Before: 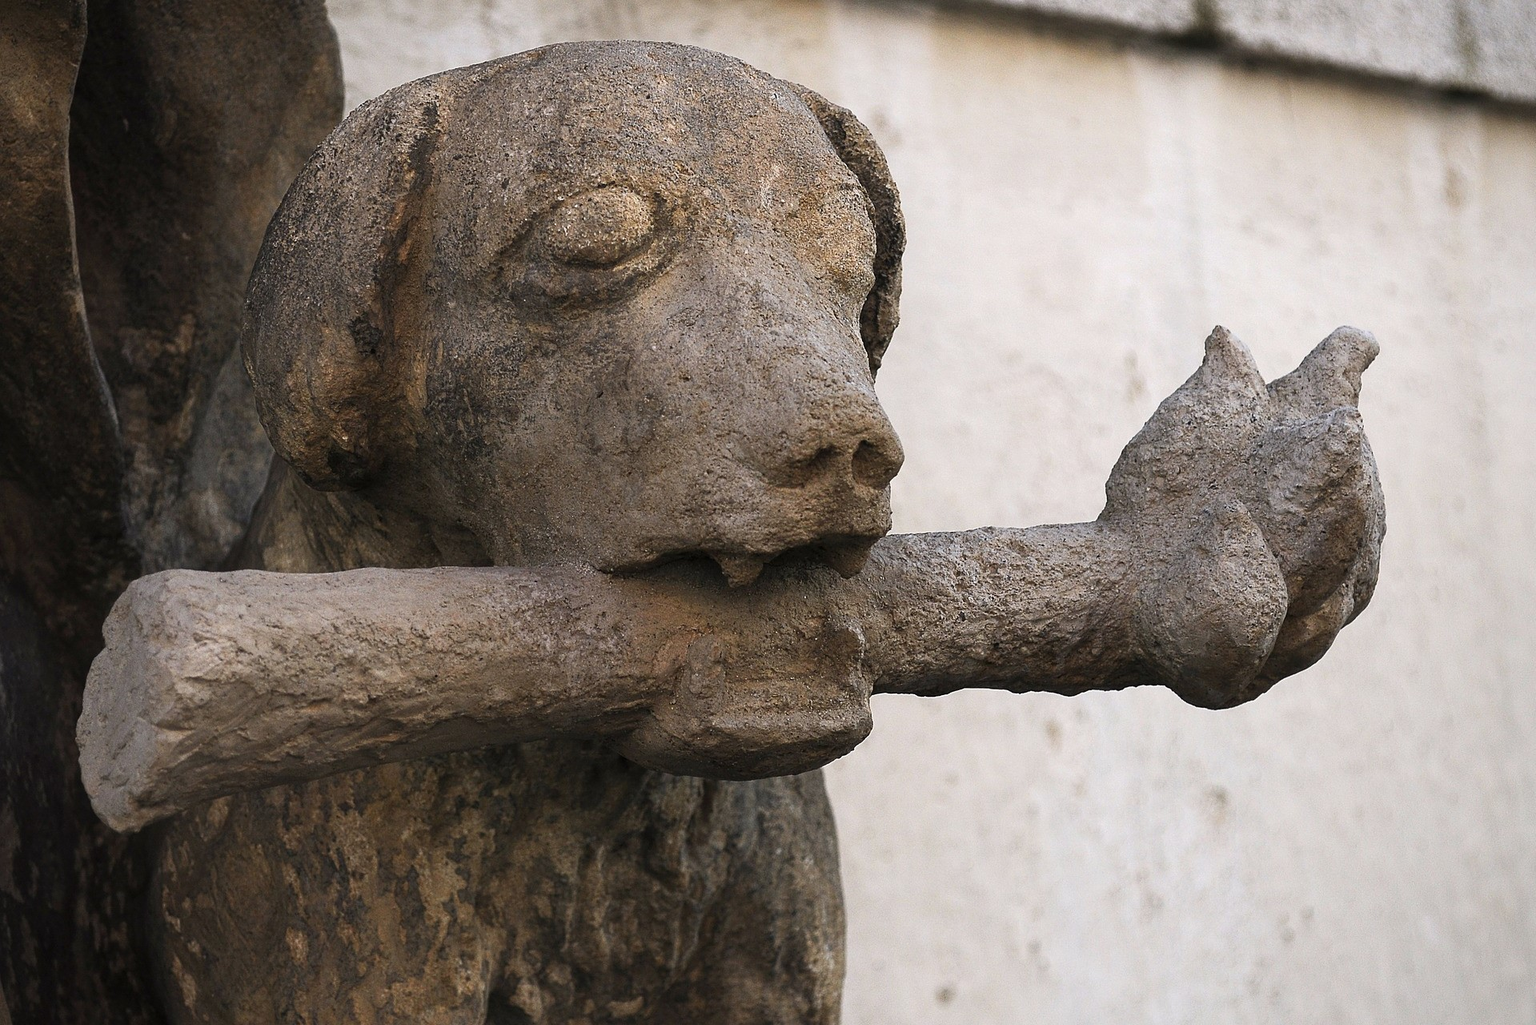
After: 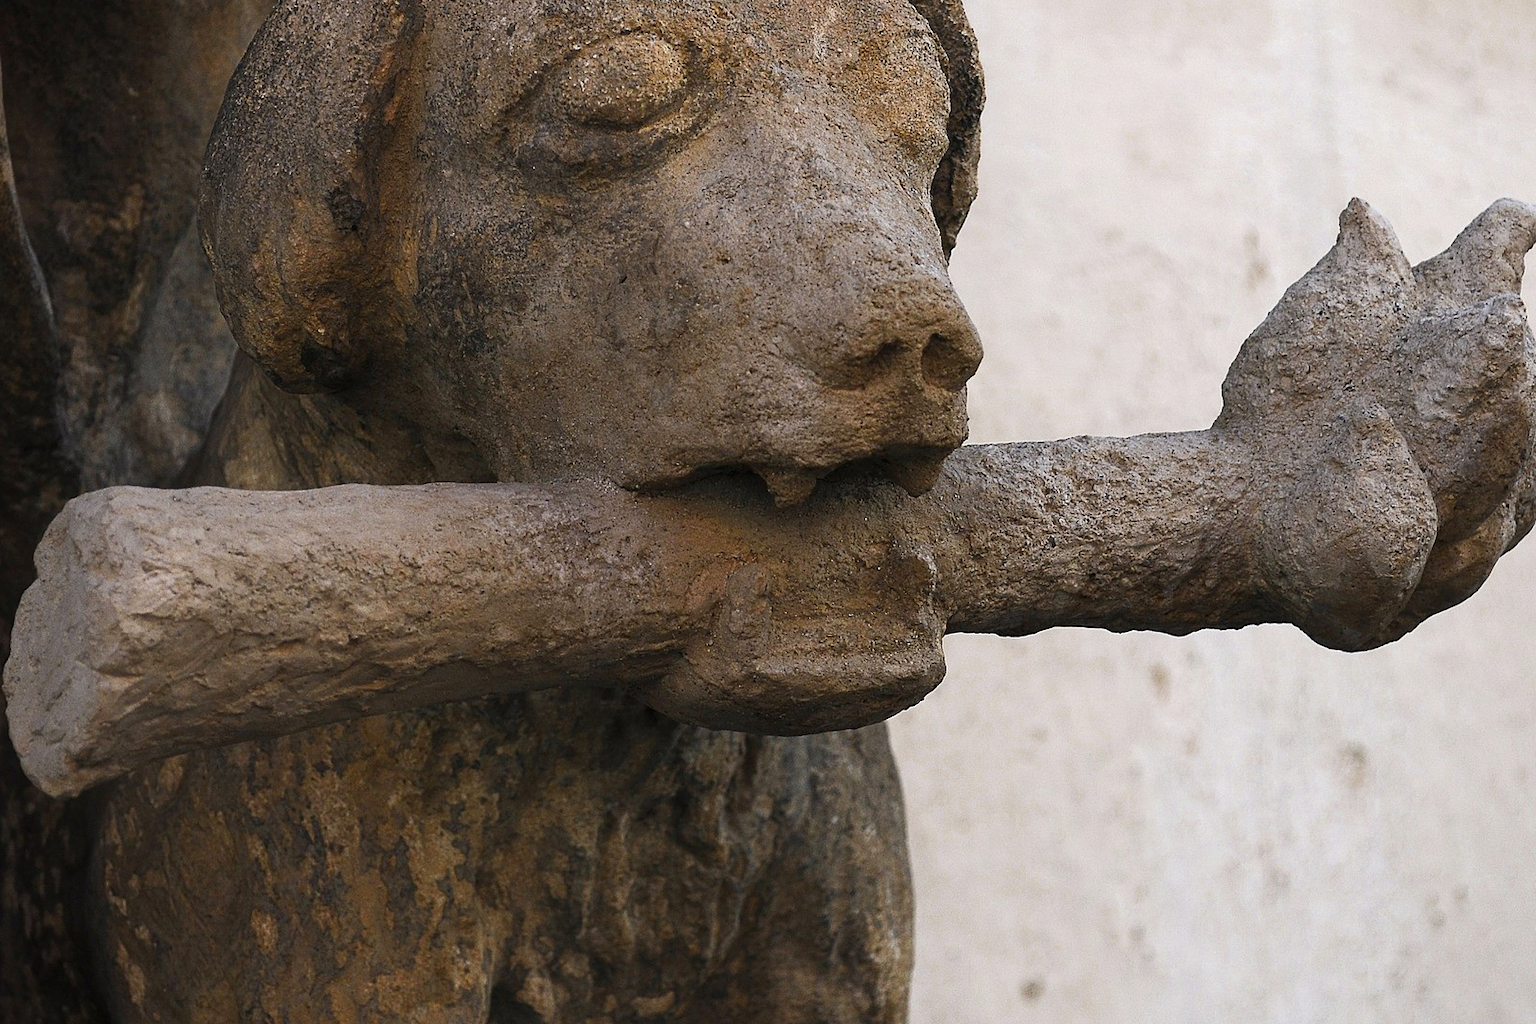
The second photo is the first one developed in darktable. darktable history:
crop and rotate: left 4.842%, top 15.51%, right 10.668%
color zones: curves: ch0 [(0.11, 0.396) (0.195, 0.36) (0.25, 0.5) (0.303, 0.412) (0.357, 0.544) (0.75, 0.5) (0.967, 0.328)]; ch1 [(0, 0.468) (0.112, 0.512) (0.202, 0.6) (0.25, 0.5) (0.307, 0.352) (0.357, 0.544) (0.75, 0.5) (0.963, 0.524)]
